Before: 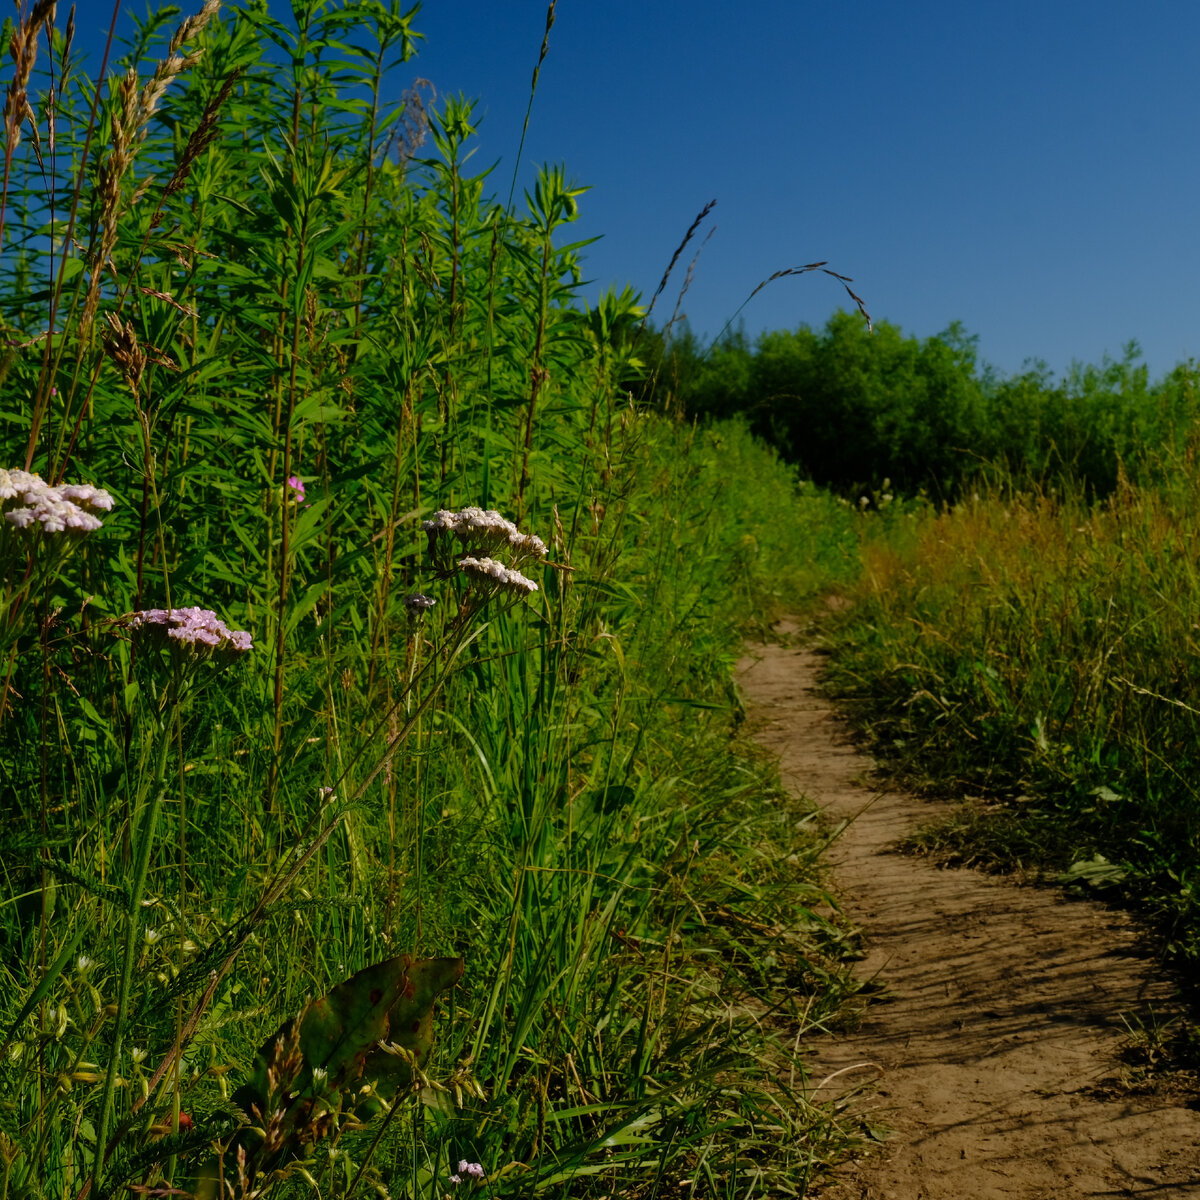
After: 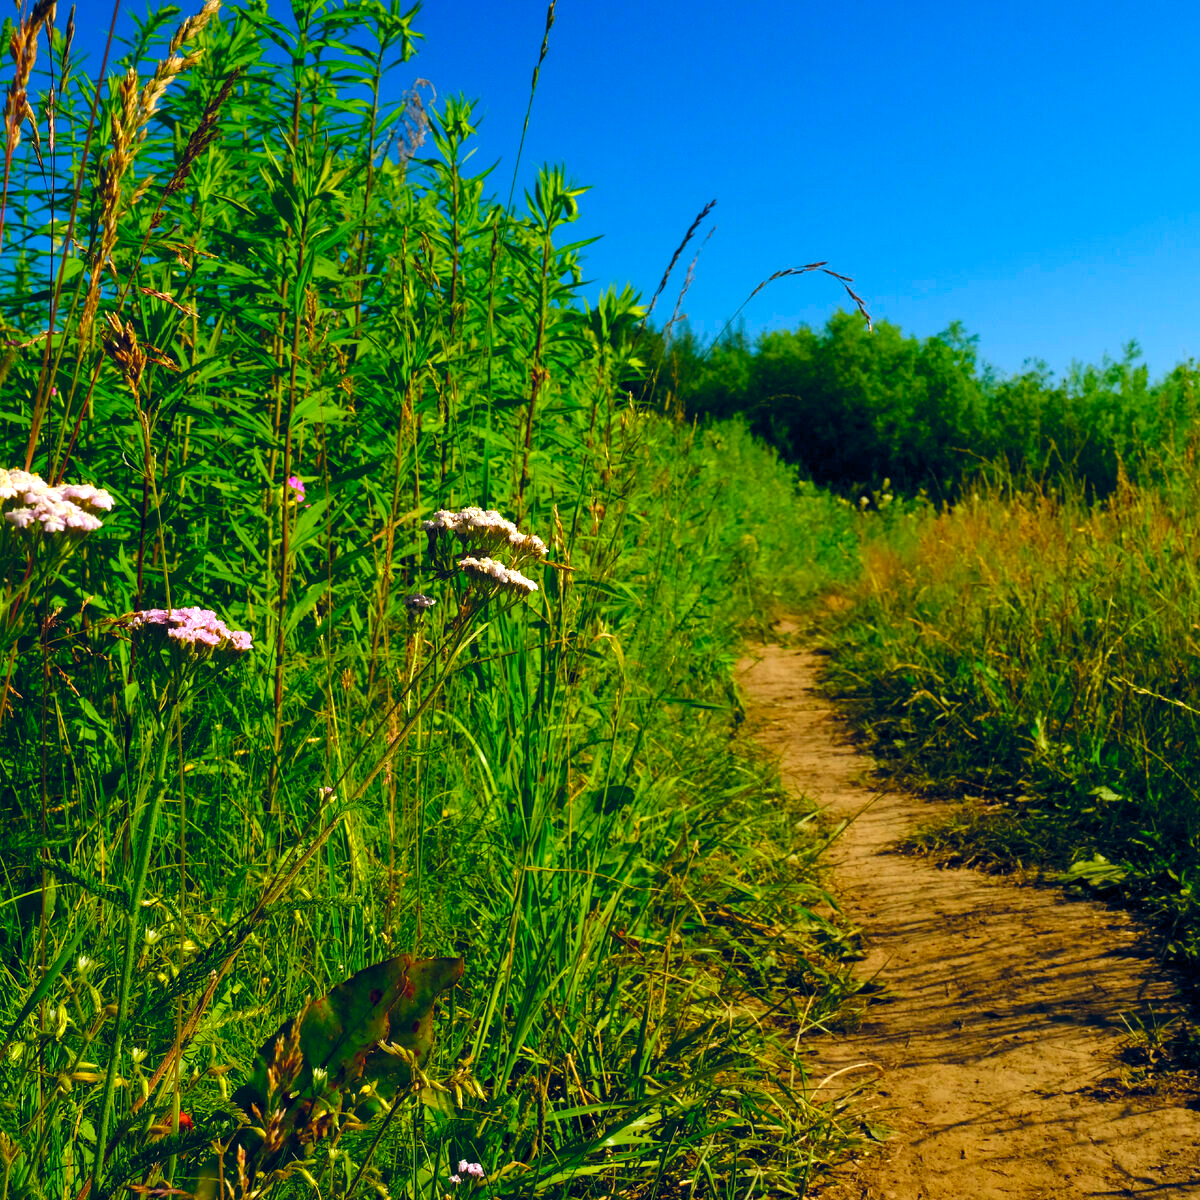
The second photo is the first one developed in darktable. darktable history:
exposure: exposure 0.665 EV, compensate exposure bias true, compensate highlight preservation false
base curve: curves: ch0 [(0, 0) (0.989, 0.992)], preserve colors none
contrast brightness saturation: contrast 0.083, saturation 0.2
color balance rgb: global offset › chroma 0.1%, global offset › hue 251.53°, perceptual saturation grading › global saturation 0.348%, perceptual brilliance grading › global brilliance 10.333%, perceptual brilliance grading › shadows 15.069%, global vibrance 30.525%
